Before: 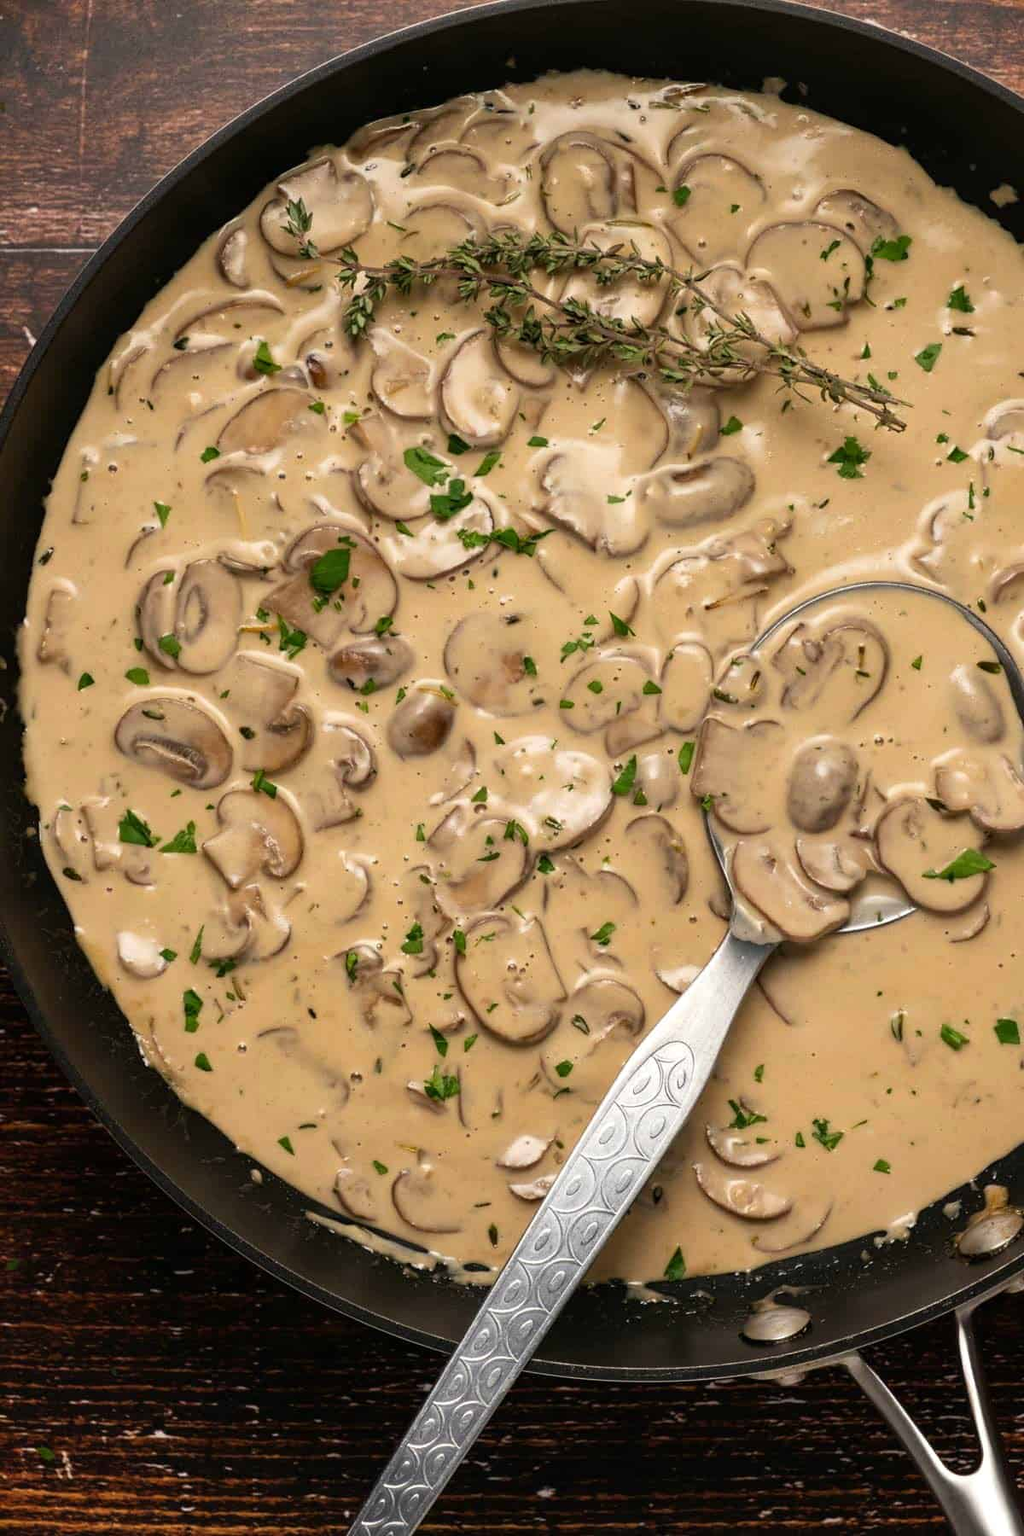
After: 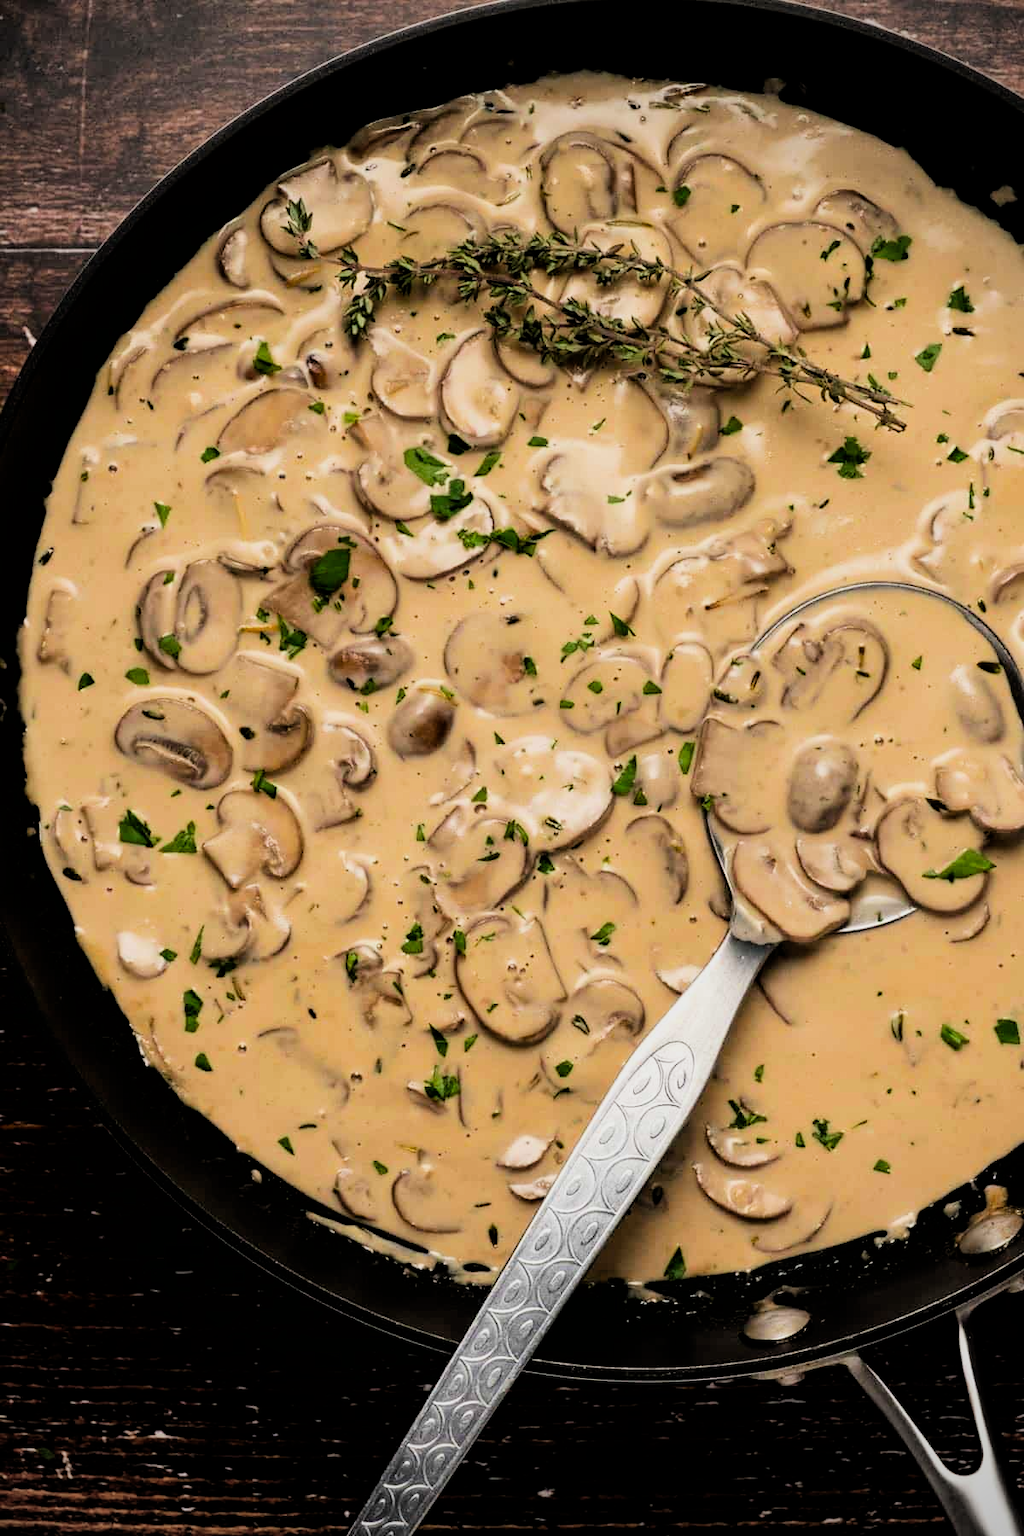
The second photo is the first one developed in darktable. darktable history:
vignetting: on, module defaults
color balance: contrast 8.5%, output saturation 105%
filmic rgb: black relative exposure -5 EV, hardness 2.88, contrast 1.3
